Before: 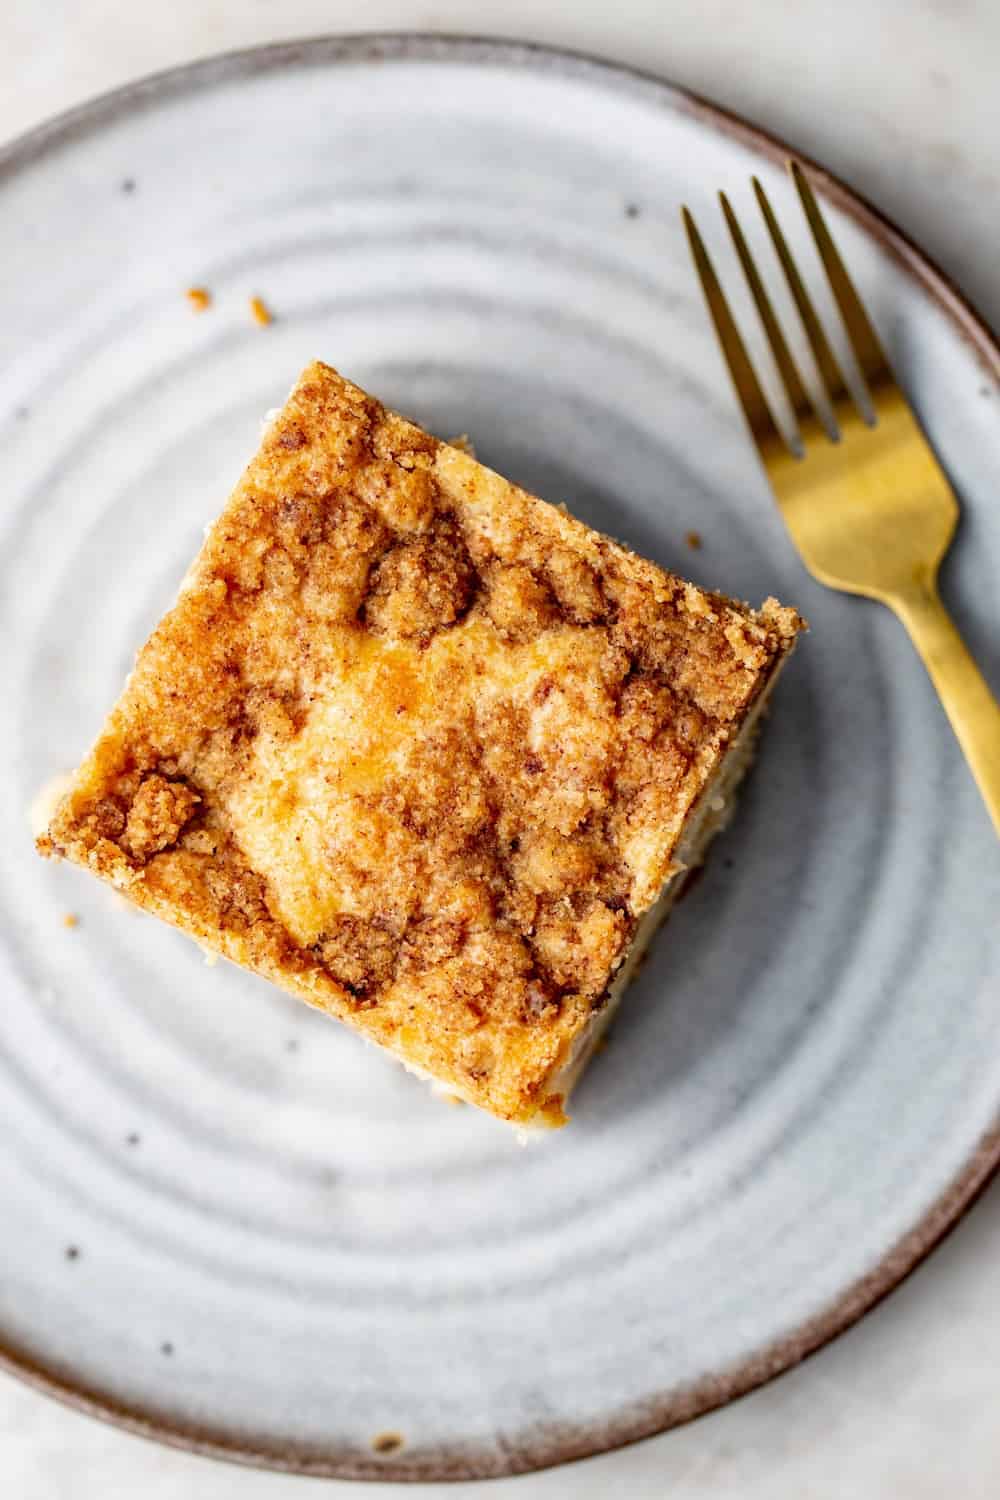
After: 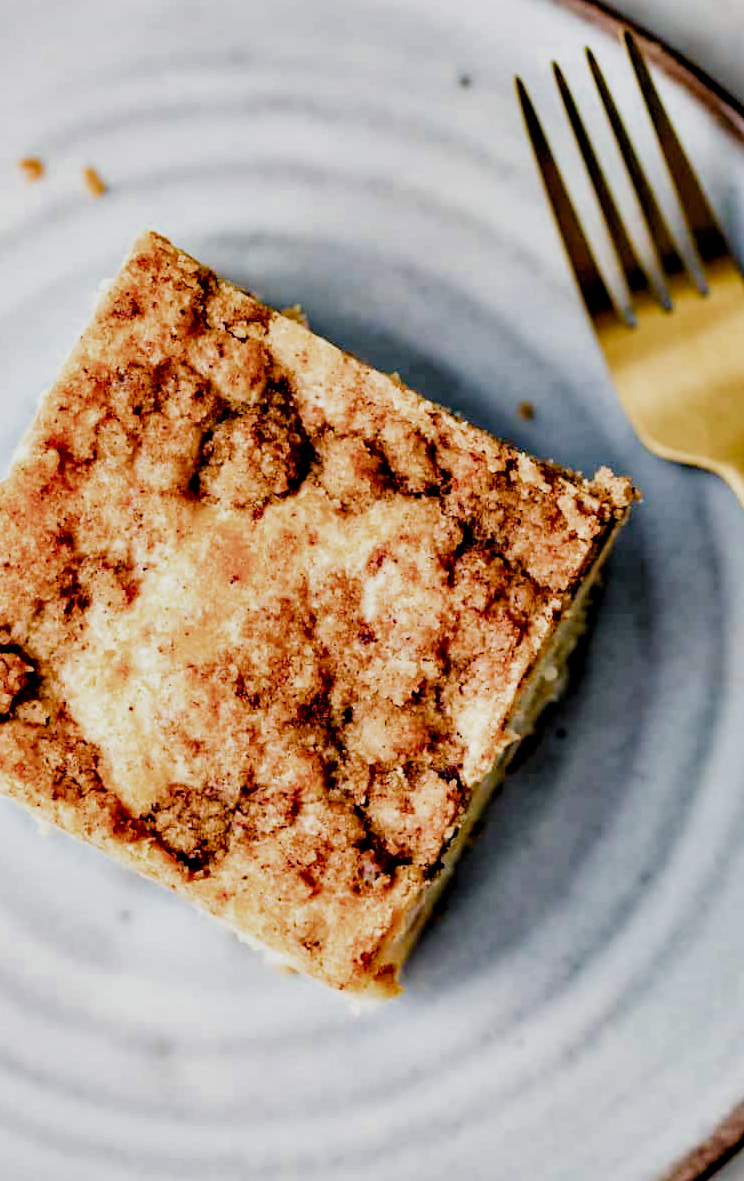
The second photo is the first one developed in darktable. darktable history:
crop: left 16.783%, top 8.698%, right 8.73%, bottom 12.526%
contrast equalizer: octaves 7, y [[0.6 ×6], [0.55 ×6], [0 ×6], [0 ×6], [0 ×6]]
filmic rgb: black relative exposure -7.65 EV, white relative exposure 4.56 EV, hardness 3.61, add noise in highlights 0, preserve chrominance max RGB, color science v3 (2019), use custom middle-gray values true, contrast in highlights soft
color balance rgb: shadows lift › chroma 2.015%, shadows lift › hue 222.11°, perceptual saturation grading › global saturation 20.024%, perceptual saturation grading › highlights -19.69%, perceptual saturation grading › shadows 29.611%, perceptual brilliance grading › global brilliance 11.993%, contrast -9.384%
